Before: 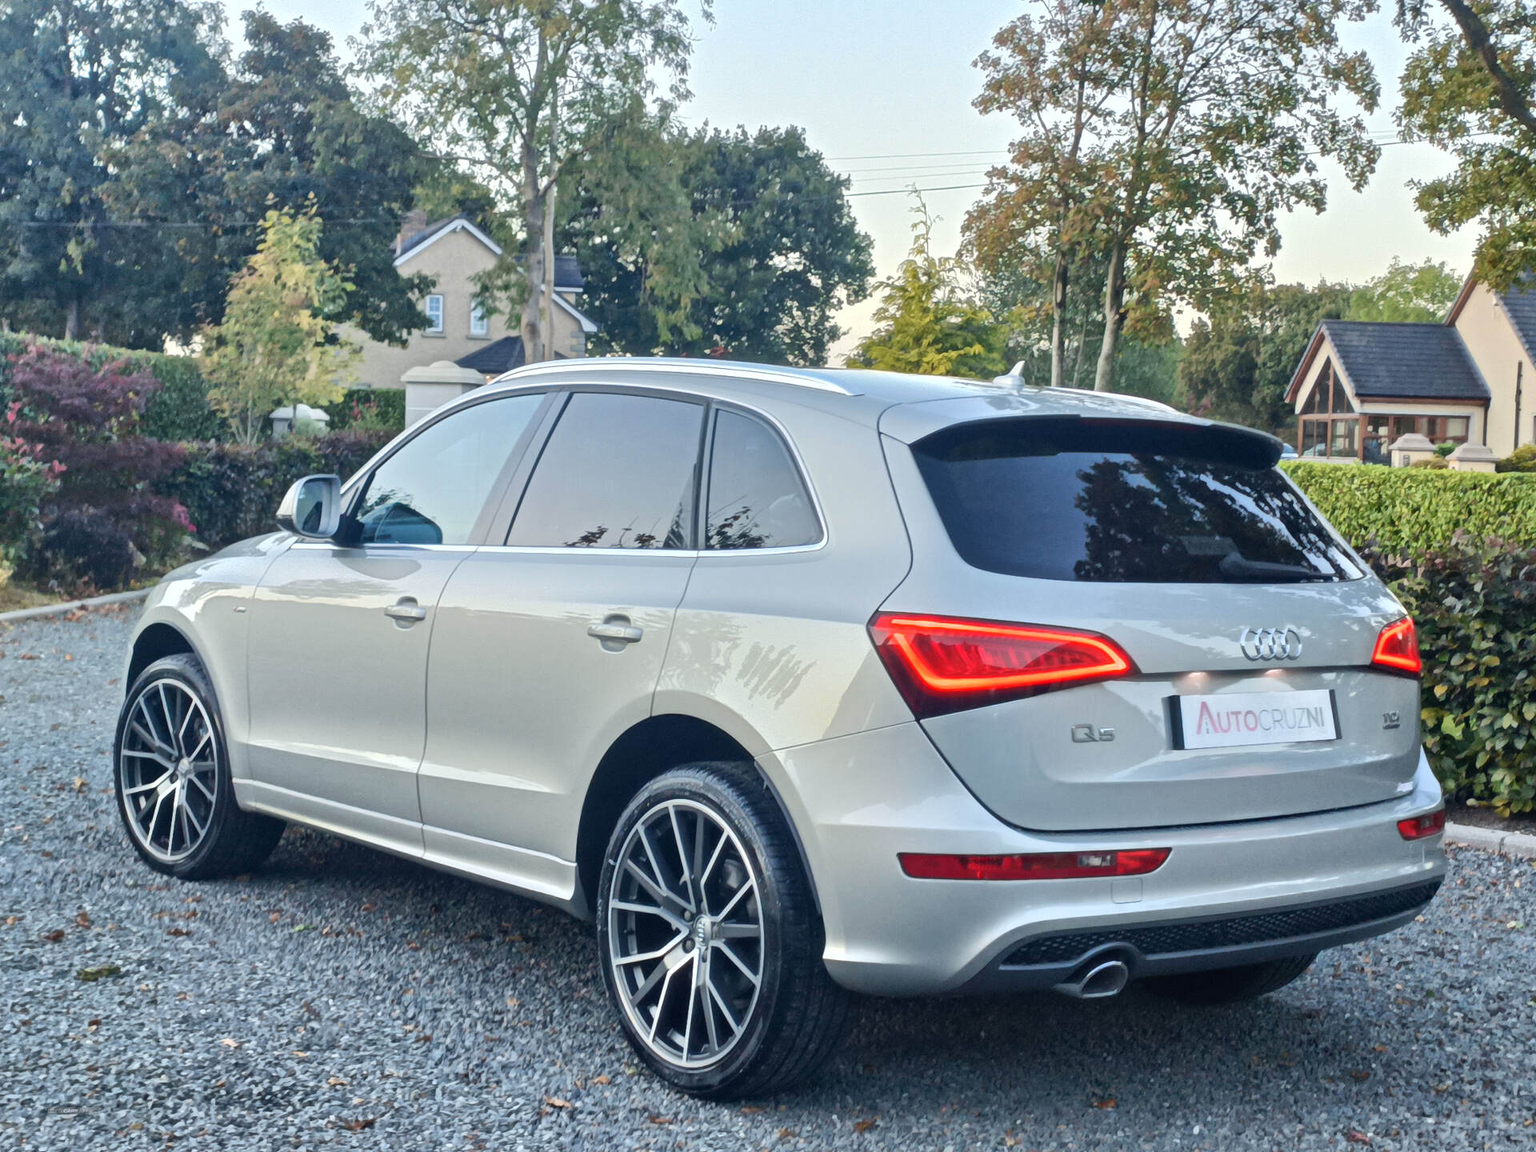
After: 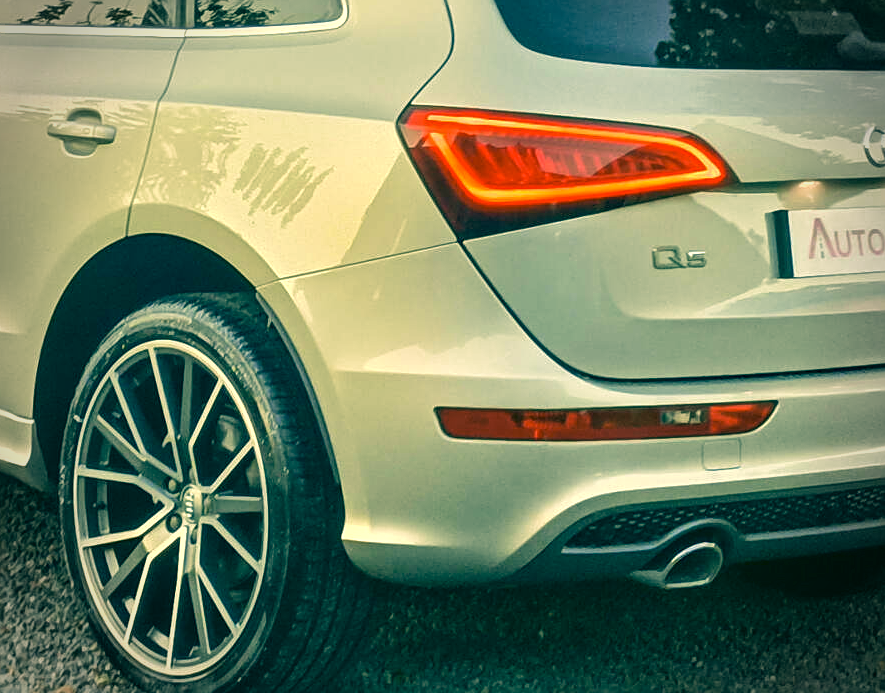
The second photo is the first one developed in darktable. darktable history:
local contrast: on, module defaults
crop: left 35.802%, top 45.793%, right 18.101%, bottom 6.07%
sharpen: on, module defaults
velvia: on, module defaults
vignetting: fall-off radius 31.44%, brightness -0.464, saturation -0.304
tone equalizer: edges refinement/feathering 500, mask exposure compensation -1.57 EV, preserve details guided filter
exposure: exposure 0.205 EV, compensate exposure bias true, compensate highlight preservation false
color correction: highlights a* 5.68, highlights b* 33.49, shadows a* -25.45, shadows b* 3.99
